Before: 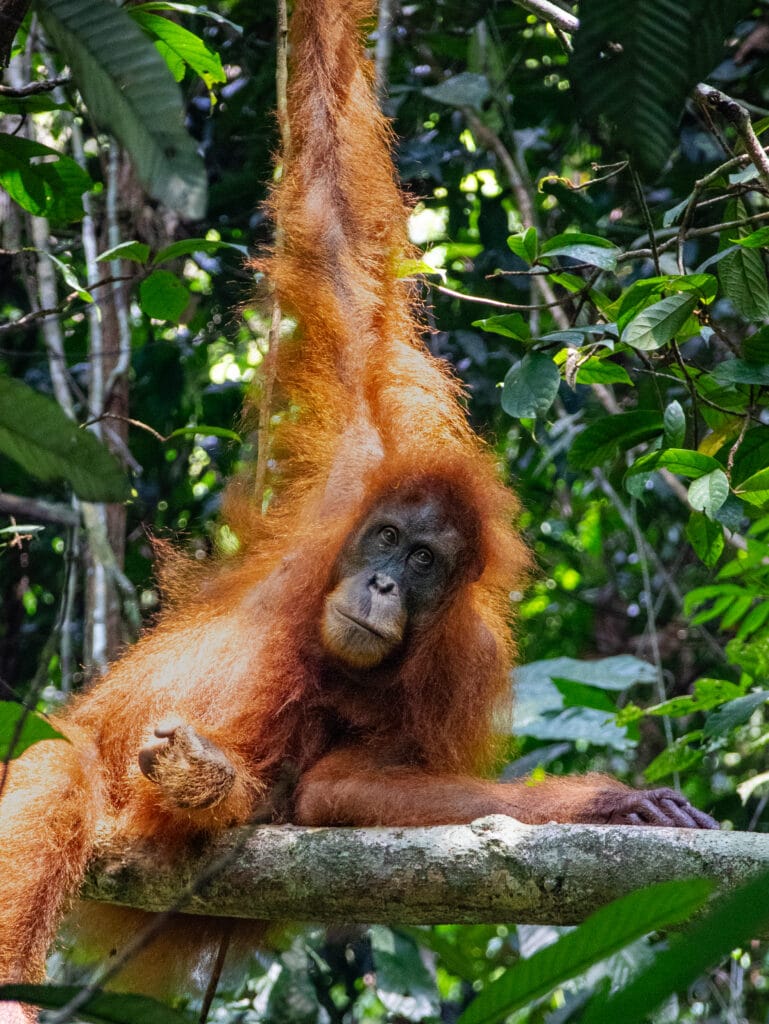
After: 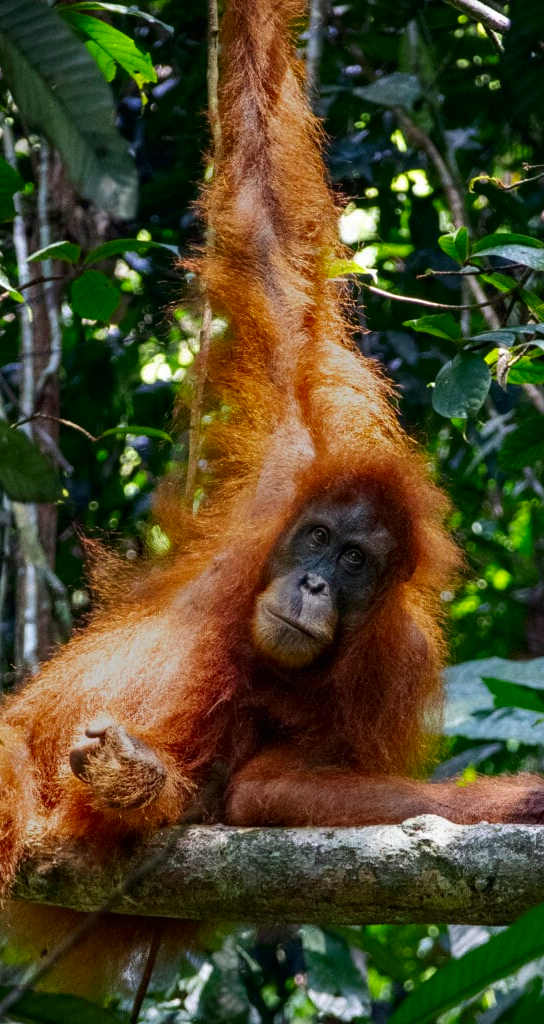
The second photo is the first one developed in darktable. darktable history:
crop and rotate: left 9.061%, right 20.142%
contrast brightness saturation: contrast 0.07, brightness -0.13, saturation 0.06
